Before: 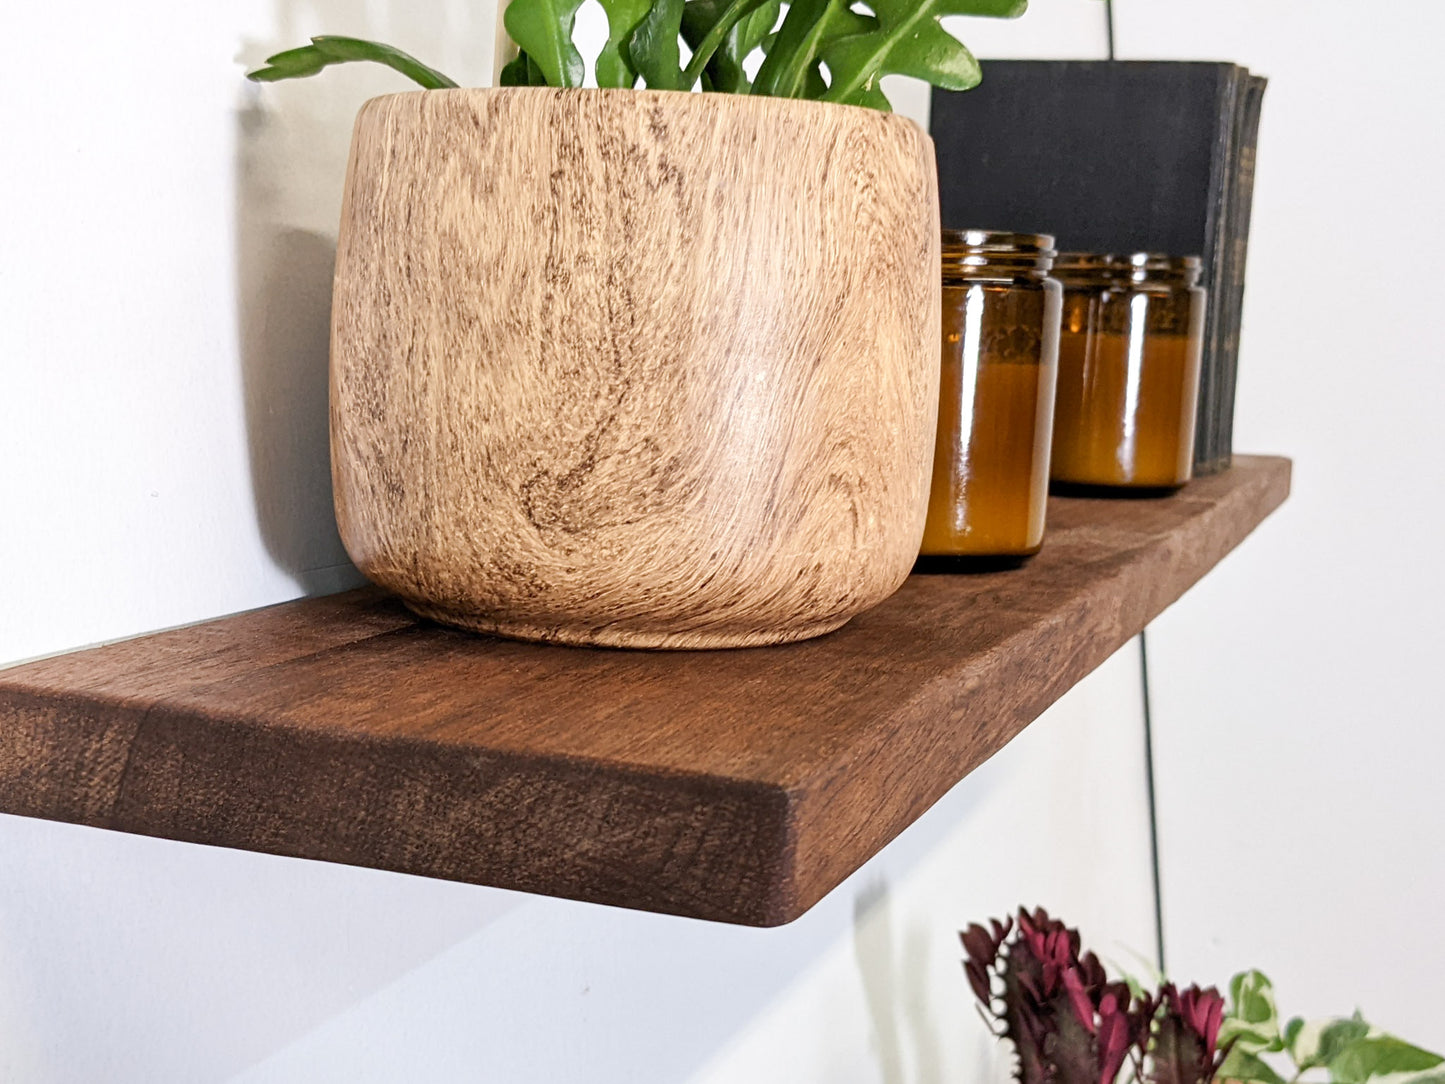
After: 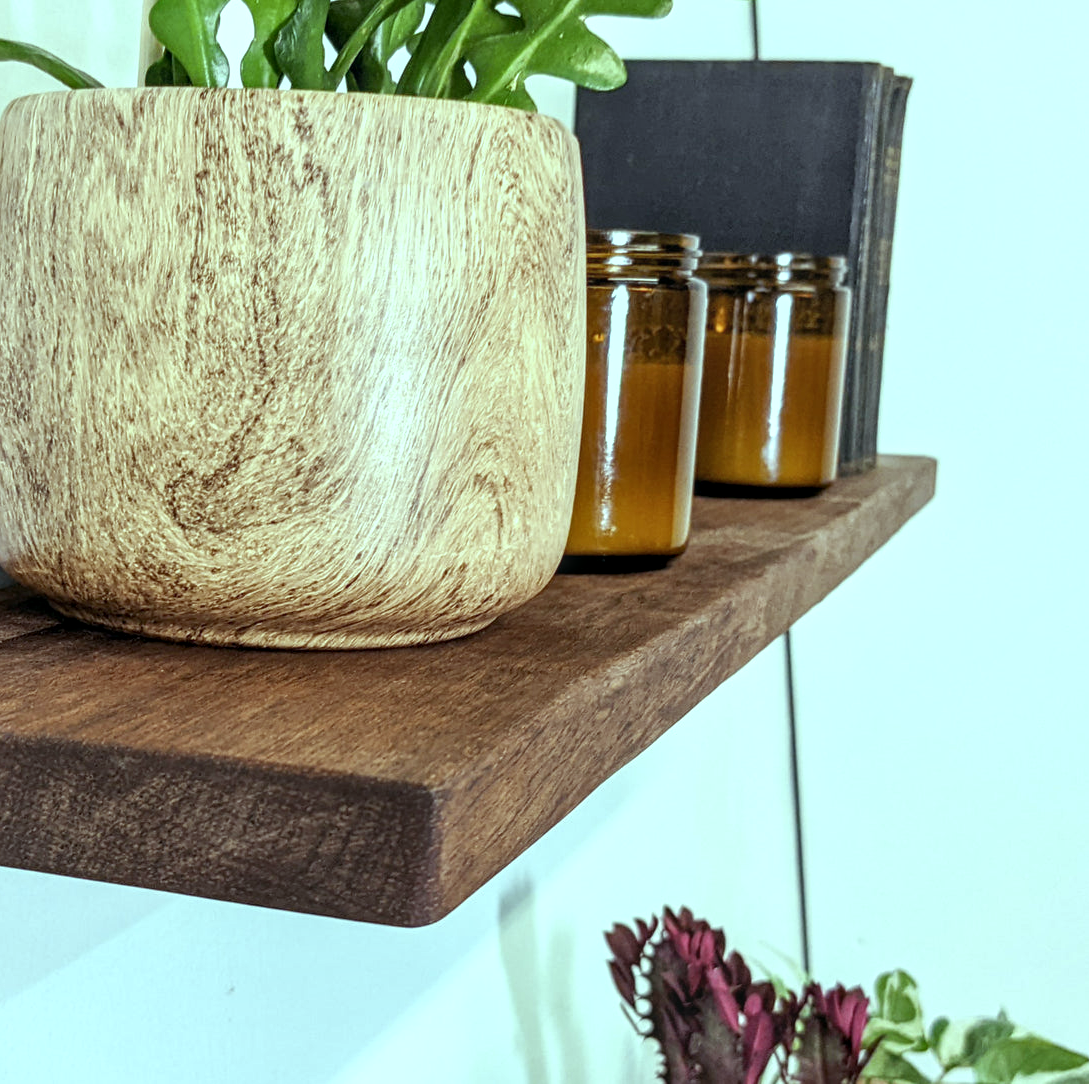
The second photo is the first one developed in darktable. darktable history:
color balance: mode lift, gamma, gain (sRGB), lift [0.997, 0.979, 1.021, 1.011], gamma [1, 1.084, 0.916, 0.998], gain [1, 0.87, 1.13, 1.101], contrast 4.55%, contrast fulcrum 38.24%, output saturation 104.09%
local contrast: on, module defaults
crop and rotate: left 24.6%
